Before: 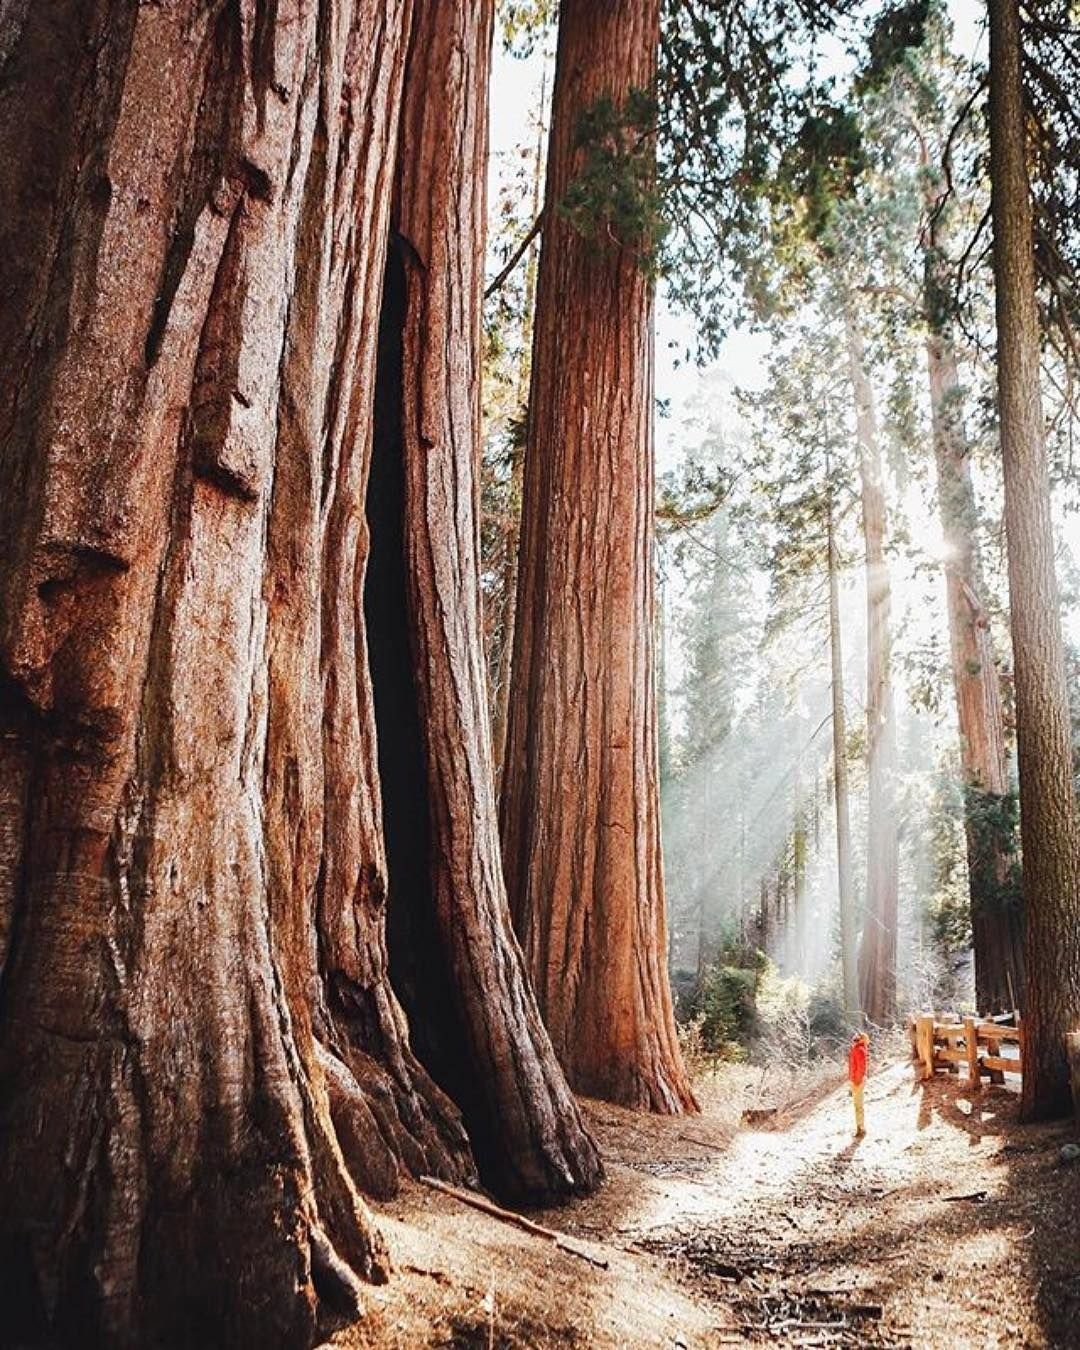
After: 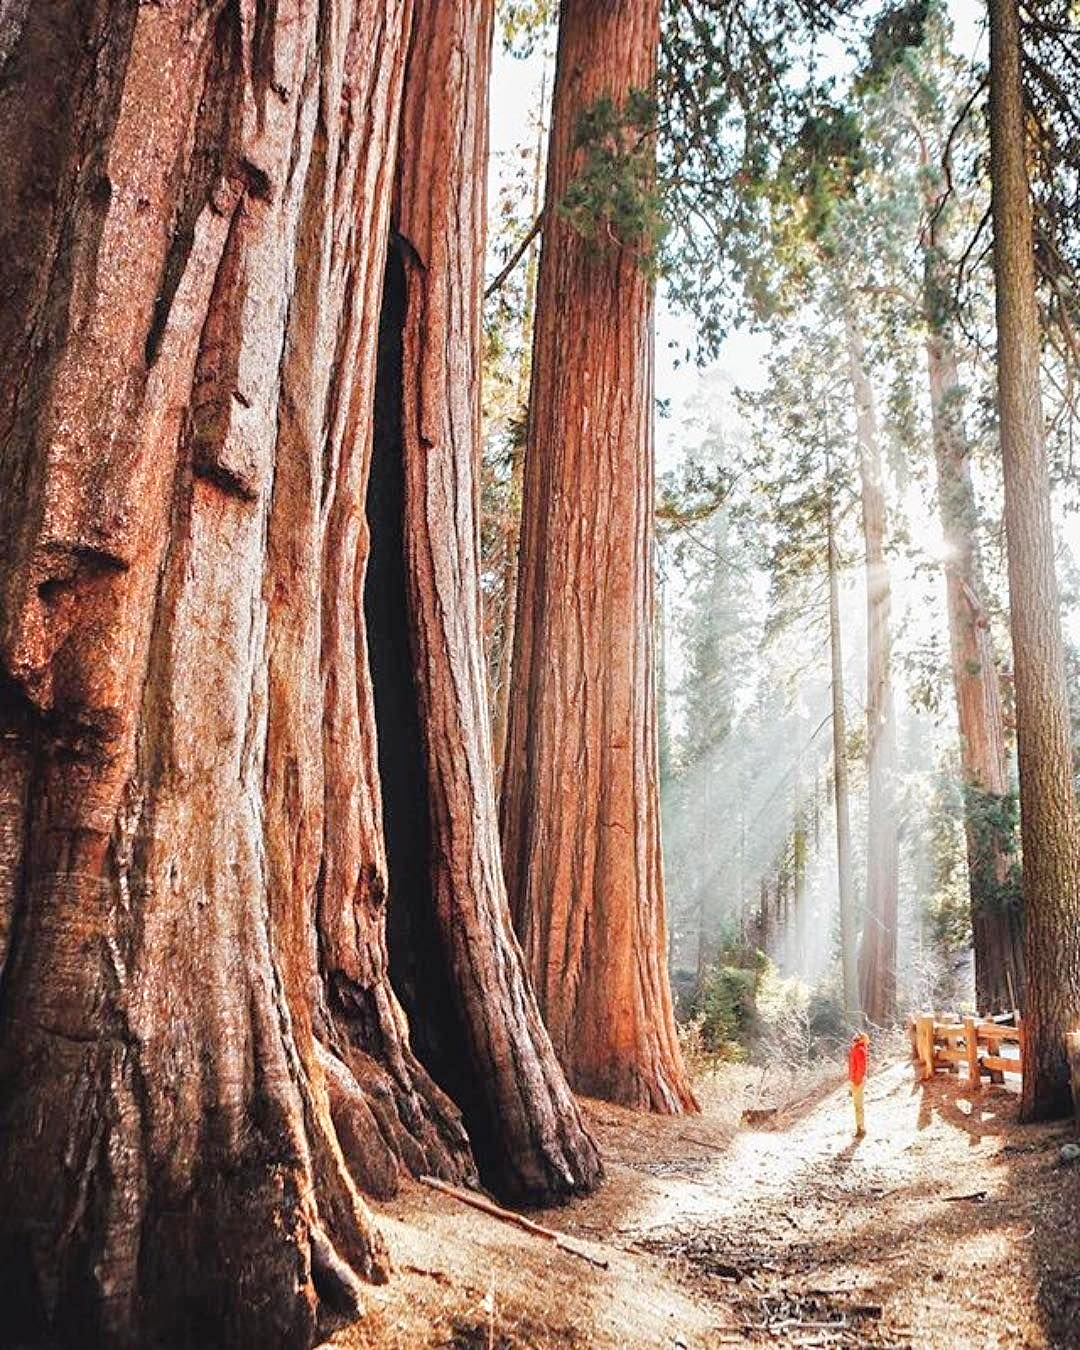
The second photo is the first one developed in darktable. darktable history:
tone equalizer: -7 EV 0.146 EV, -6 EV 0.584 EV, -5 EV 1.15 EV, -4 EV 1.29 EV, -3 EV 1.18 EV, -2 EV 0.6 EV, -1 EV 0.146 EV, mask exposure compensation -0.512 EV
